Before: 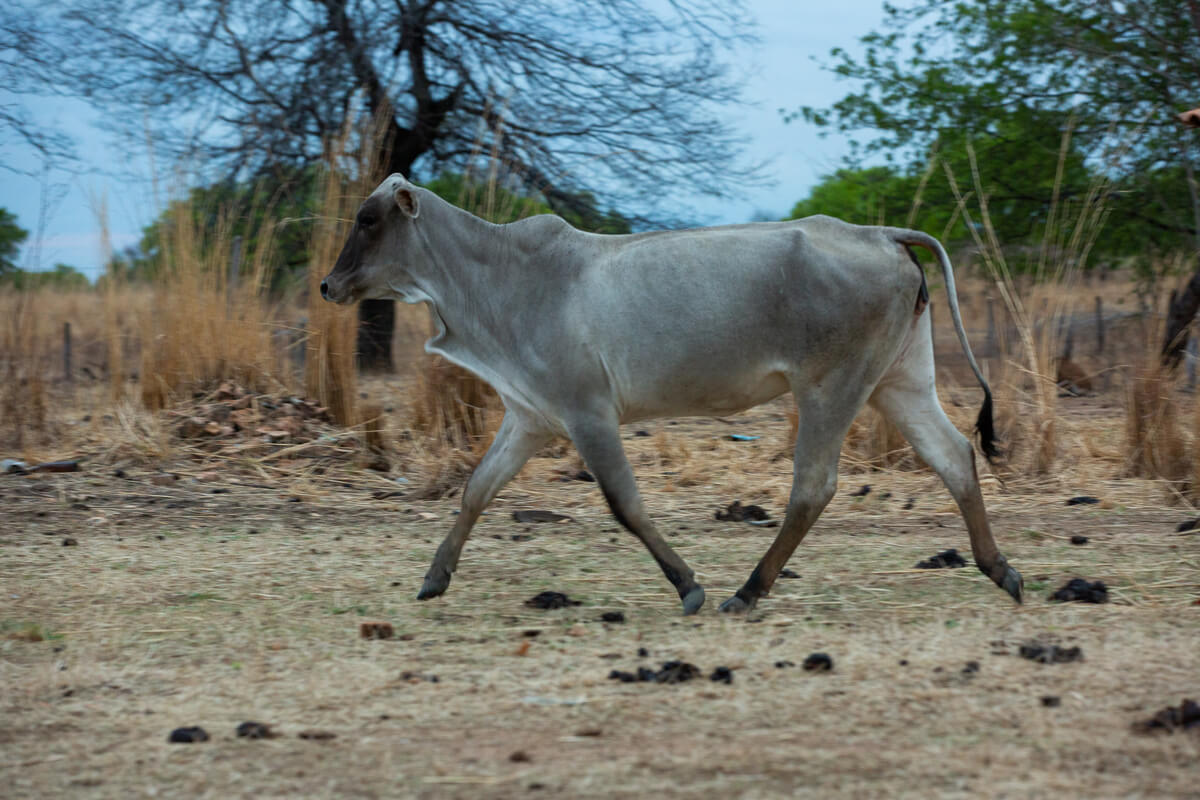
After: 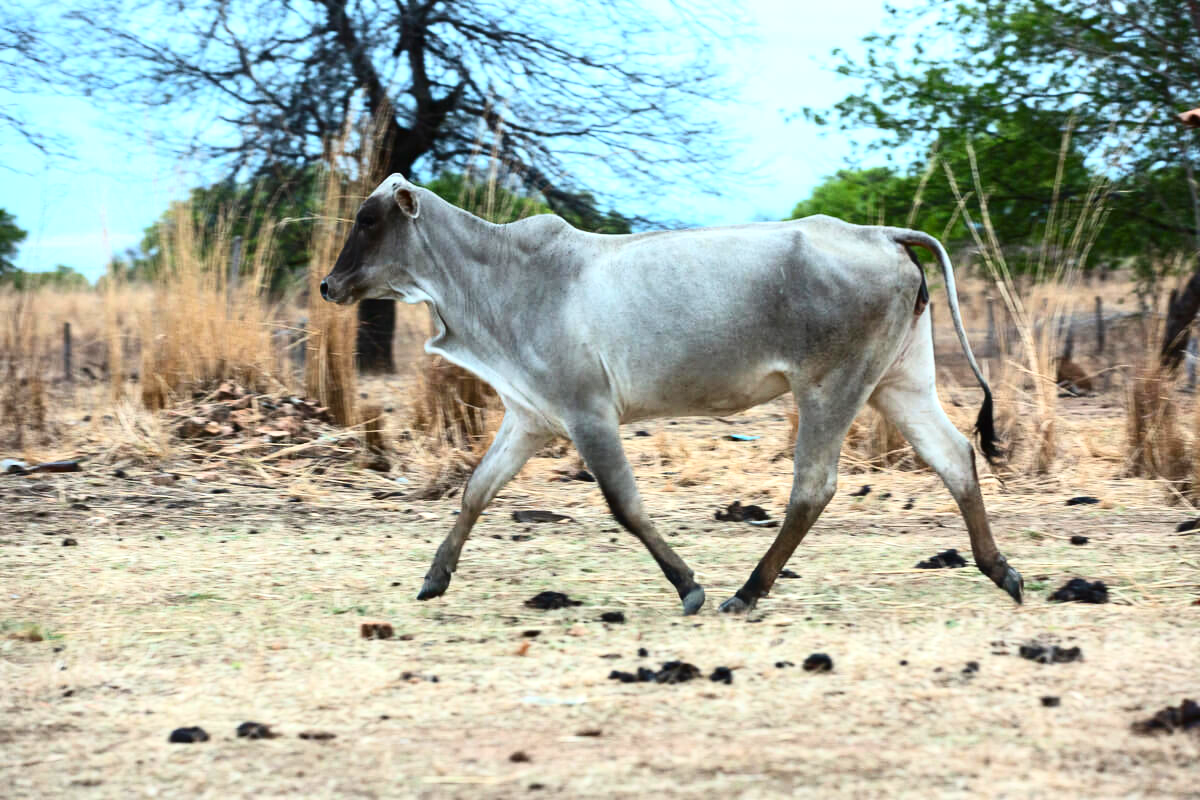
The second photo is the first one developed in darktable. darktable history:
contrast brightness saturation: contrast 0.28
exposure: black level correction -0.002, exposure 1.115 EV, compensate highlight preservation false
